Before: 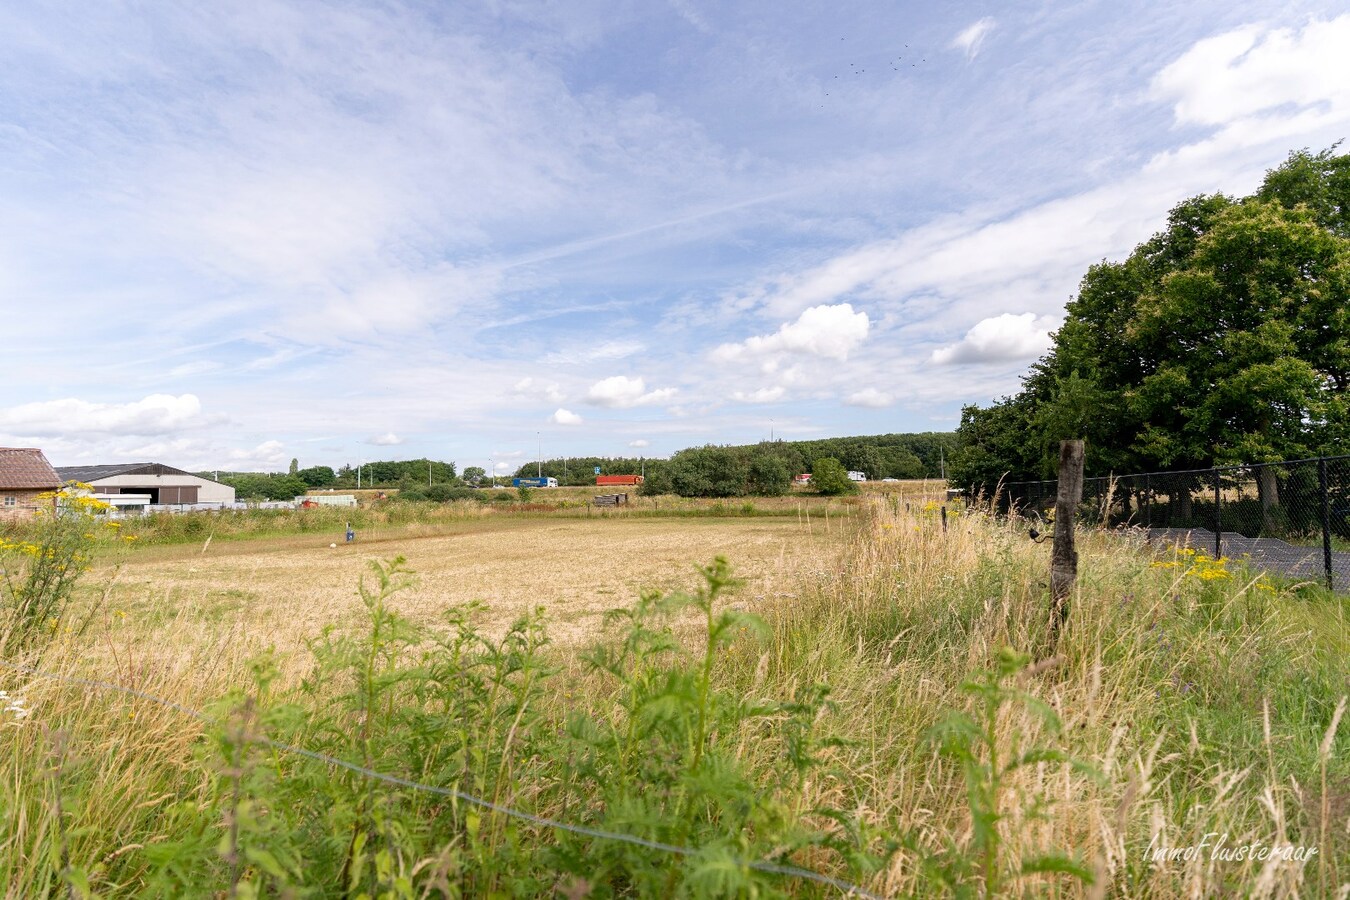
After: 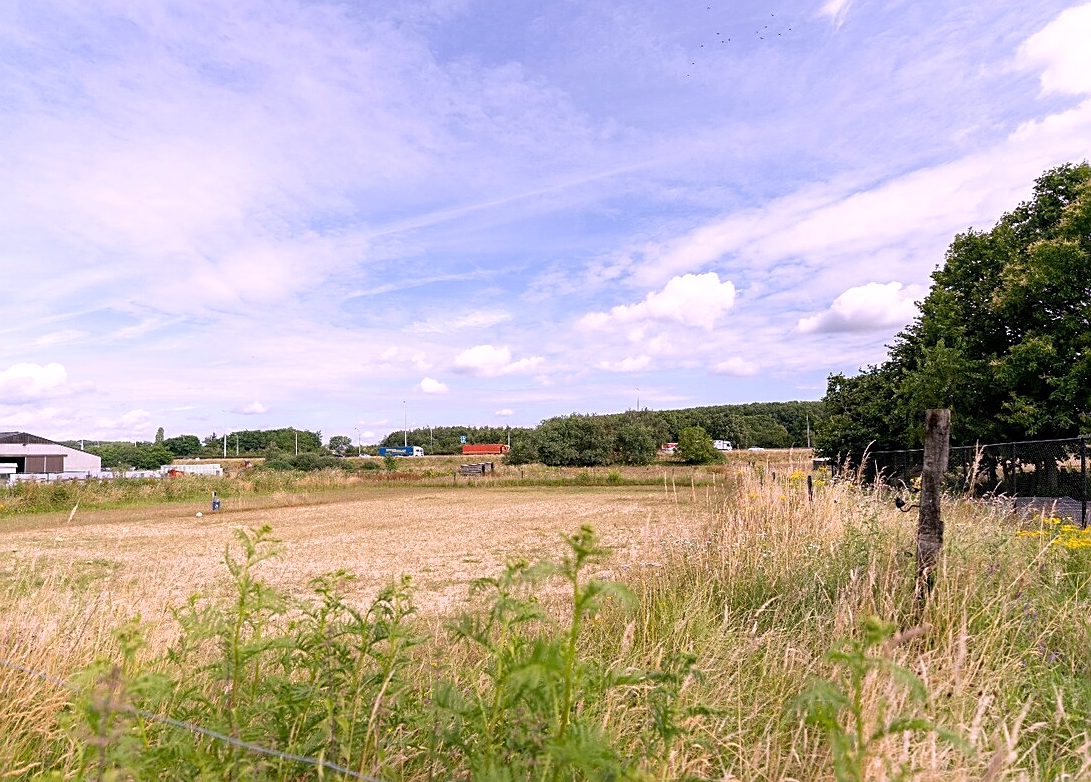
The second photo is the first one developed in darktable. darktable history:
crop: left 9.929%, top 3.475%, right 9.188%, bottom 9.529%
sharpen: on, module defaults
white balance: red 1.066, blue 1.119
